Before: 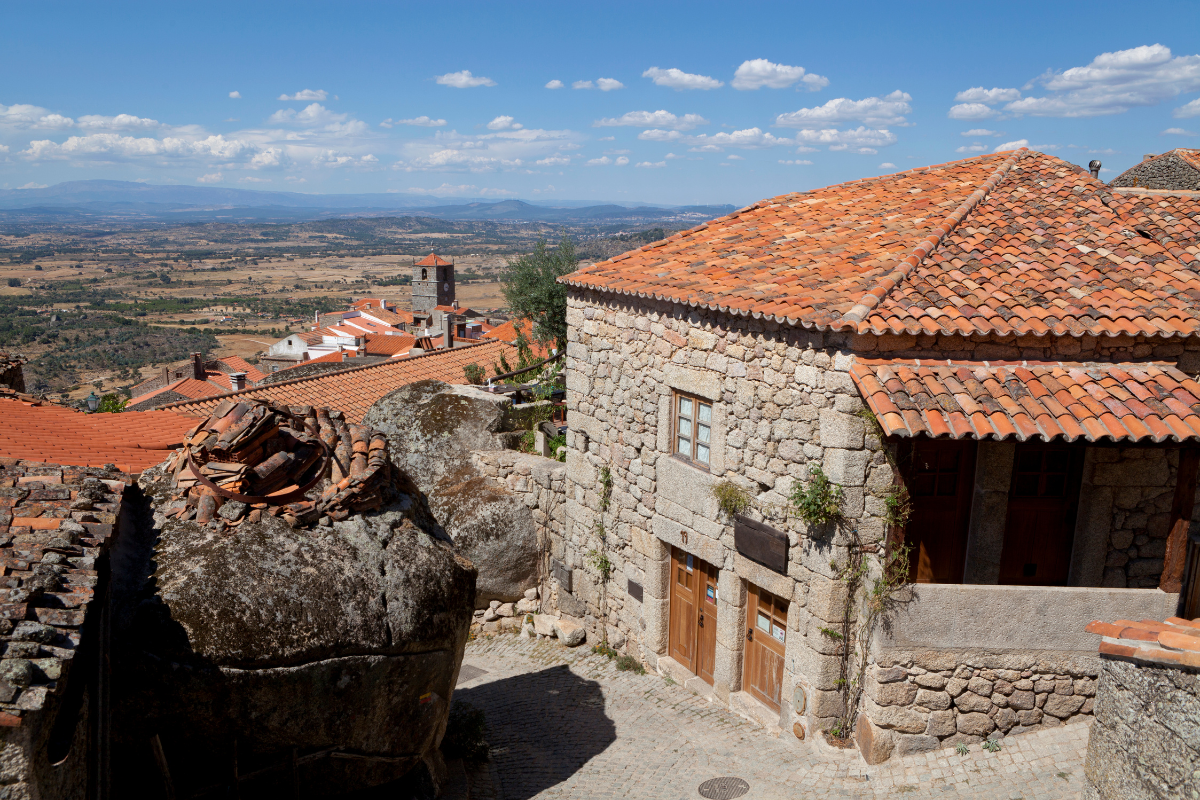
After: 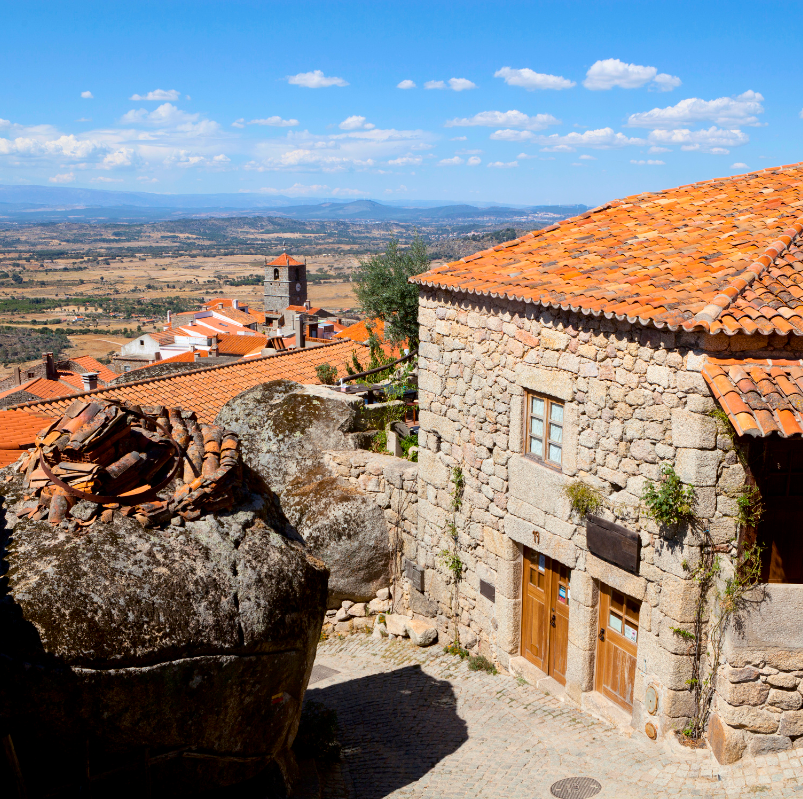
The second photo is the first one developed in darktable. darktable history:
color balance rgb: perceptual saturation grading › global saturation 30.975%, global vibrance 20%
tone curve: curves: ch0 [(0, 0) (0.004, 0.001) (0.133, 0.112) (0.325, 0.362) (0.832, 0.893) (1, 1)], color space Lab, independent channels, preserve colors none
crop and rotate: left 12.343%, right 20.681%
